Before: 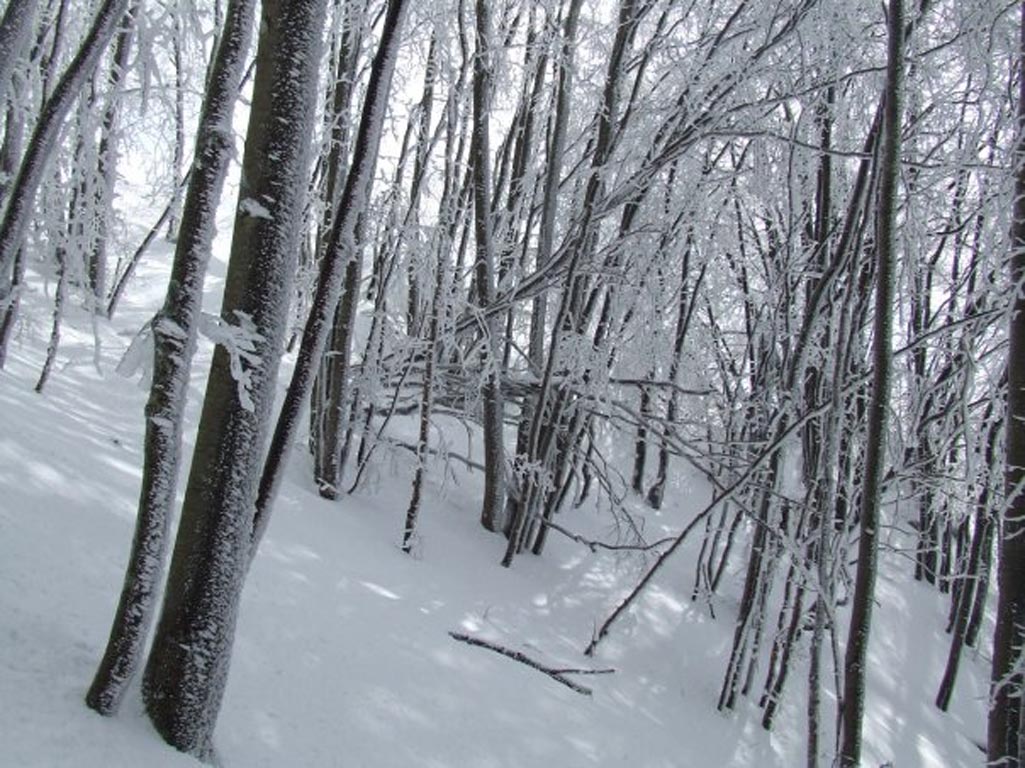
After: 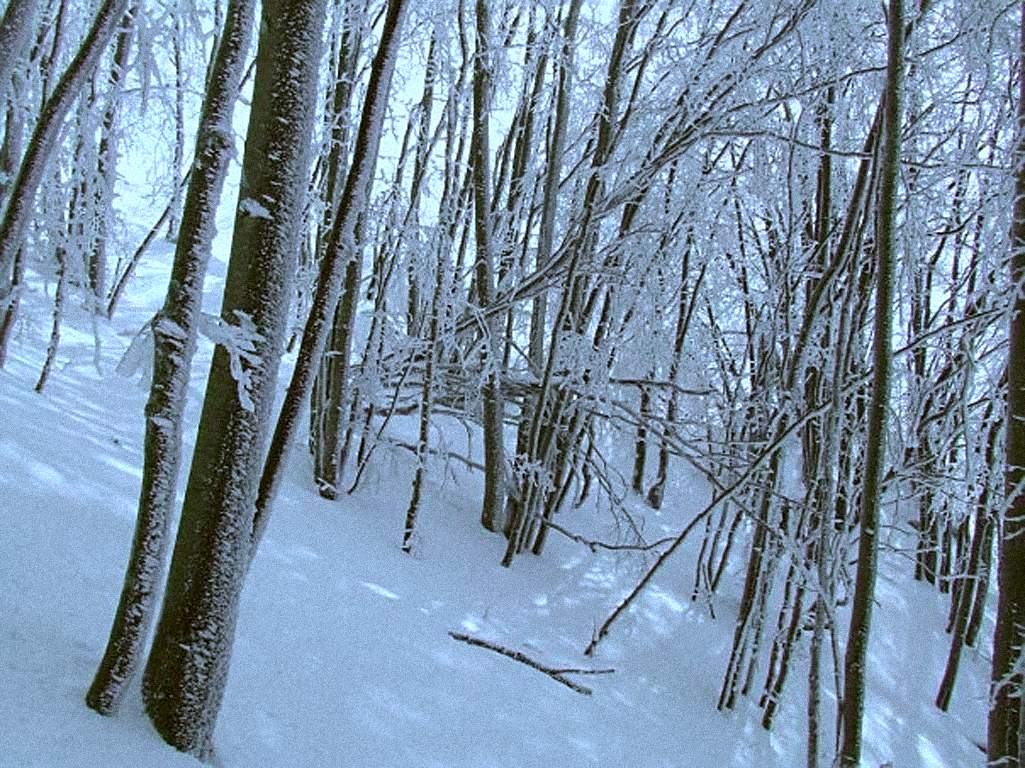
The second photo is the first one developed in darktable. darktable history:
sharpen: on, module defaults
color calibration: illuminant custom, x 0.432, y 0.395, temperature 3098 K
grain: coarseness 9.38 ISO, strength 34.99%, mid-tones bias 0%
color correction: highlights a* 8.98, highlights b* 15.09, shadows a* -0.49, shadows b* 26.52
